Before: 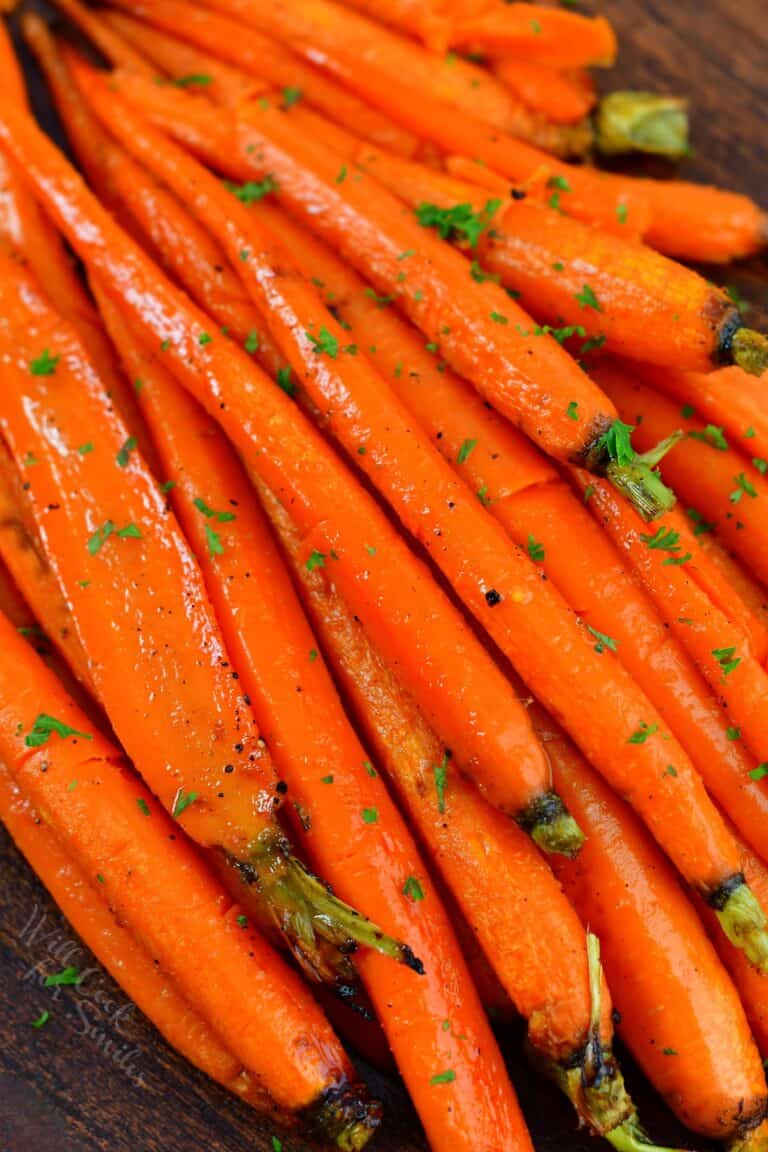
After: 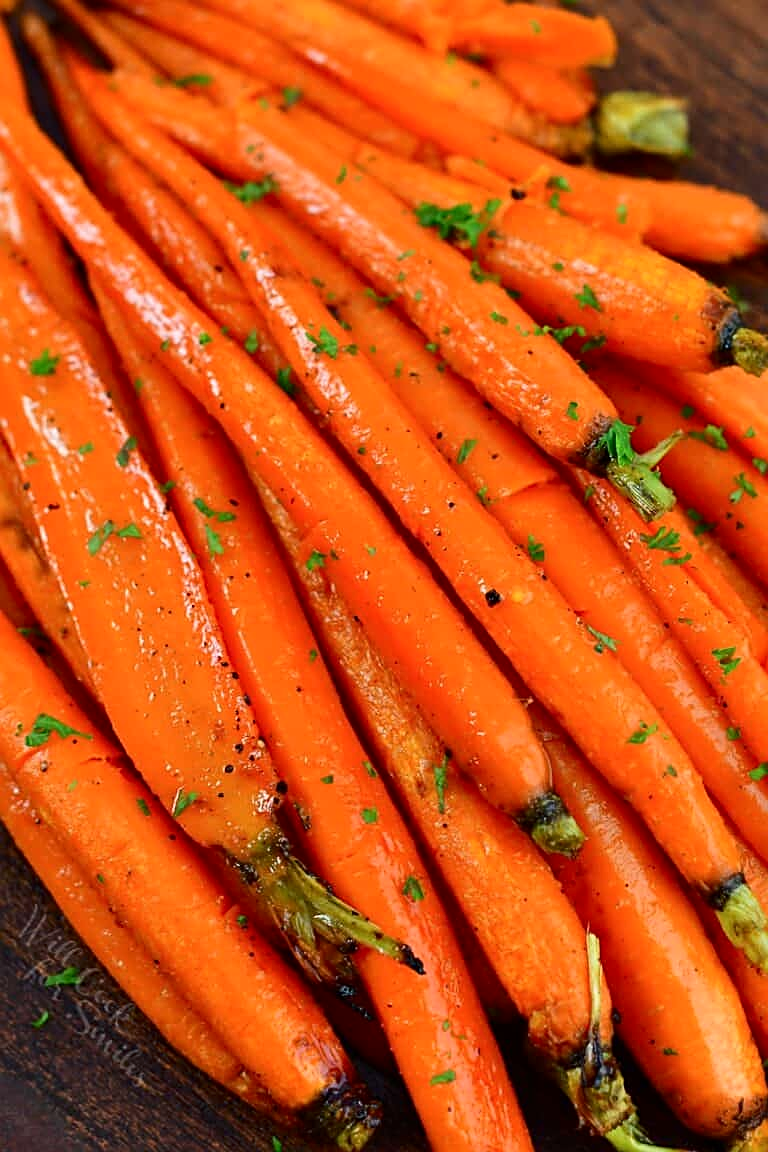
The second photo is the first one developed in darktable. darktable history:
sharpen: on, module defaults
contrast brightness saturation: contrast 0.14
